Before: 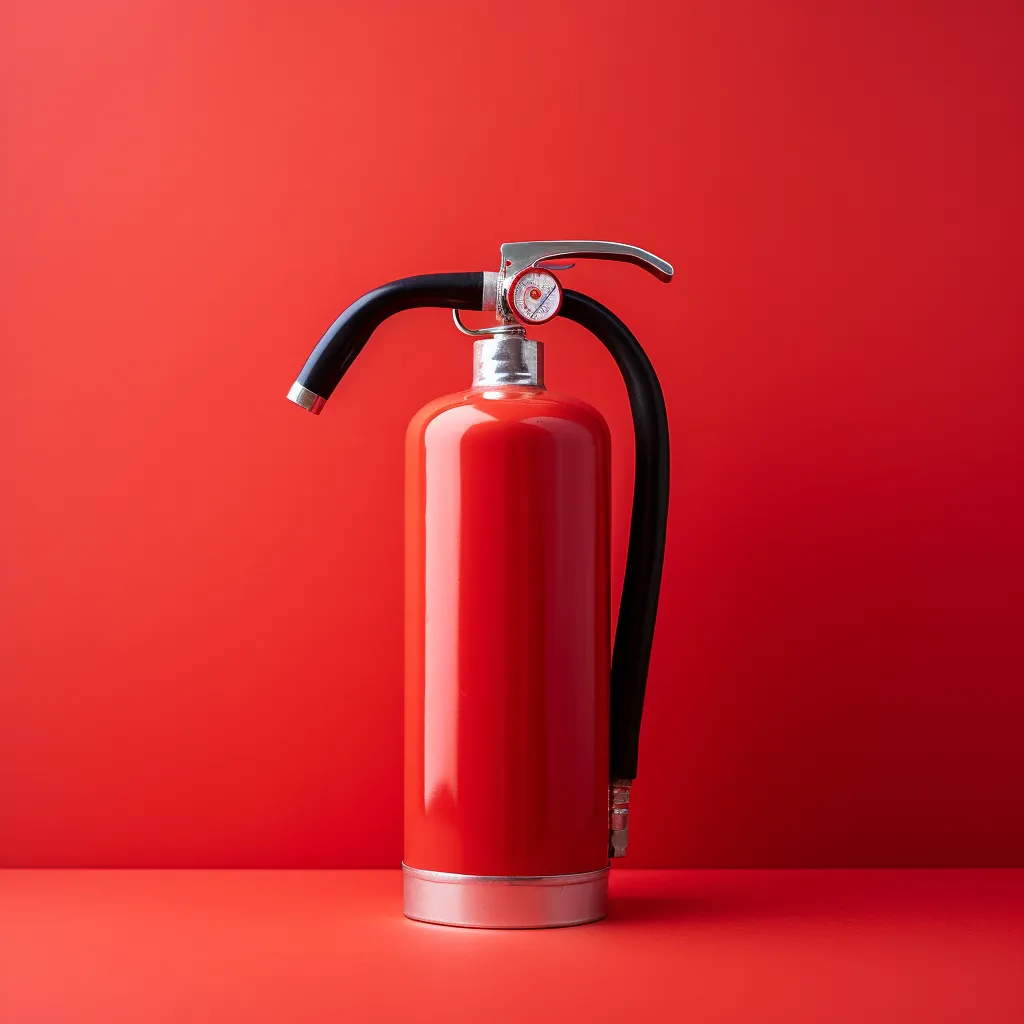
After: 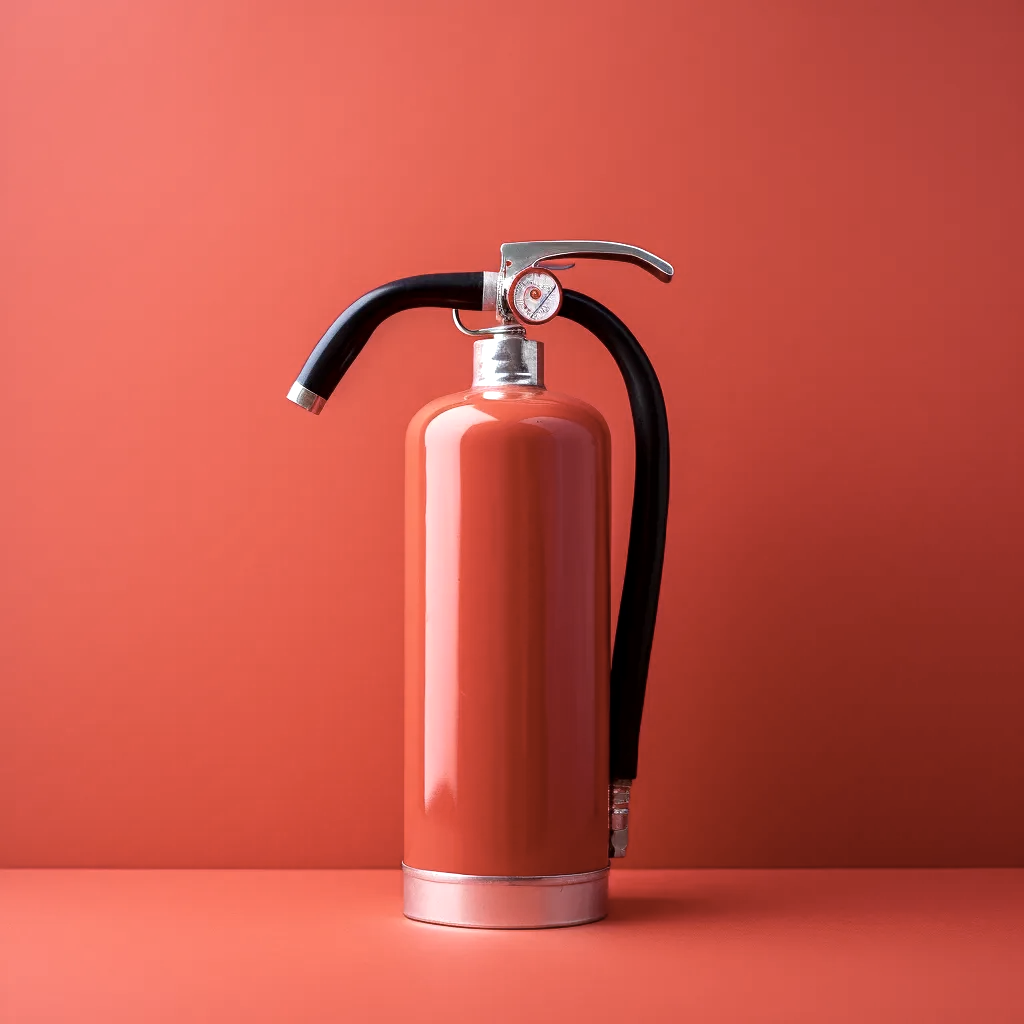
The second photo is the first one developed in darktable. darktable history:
contrast brightness saturation: contrast 0.099, saturation -0.303
exposure: black level correction 0.001, exposure 0.297 EV, compensate highlight preservation false
